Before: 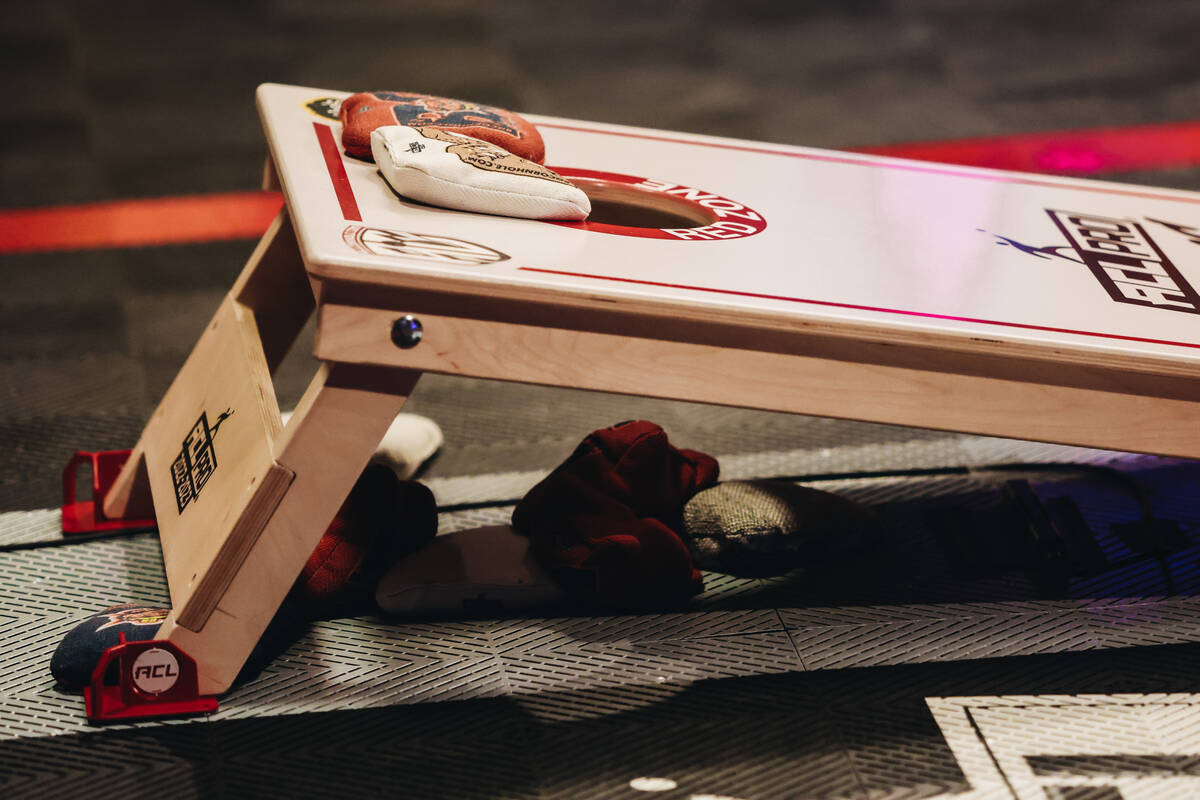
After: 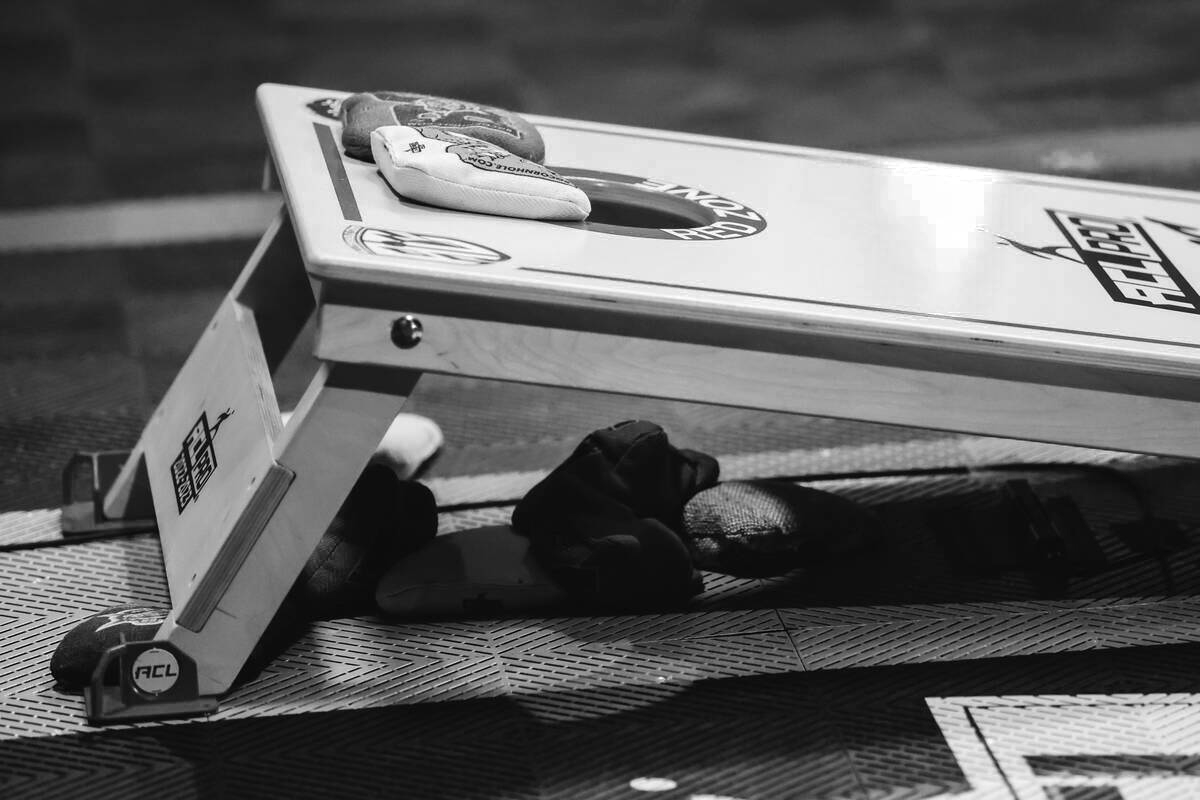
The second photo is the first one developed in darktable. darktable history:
exposure: exposure 0.128 EV, compensate highlight preservation false
color zones: curves: ch0 [(0, 0.613) (0.01, 0.613) (0.245, 0.448) (0.498, 0.529) (0.642, 0.665) (0.879, 0.777) (0.99, 0.613)]; ch1 [(0, 0) (0.143, 0) (0.286, 0) (0.429, 0) (0.571, 0) (0.714, 0) (0.857, 0)]
